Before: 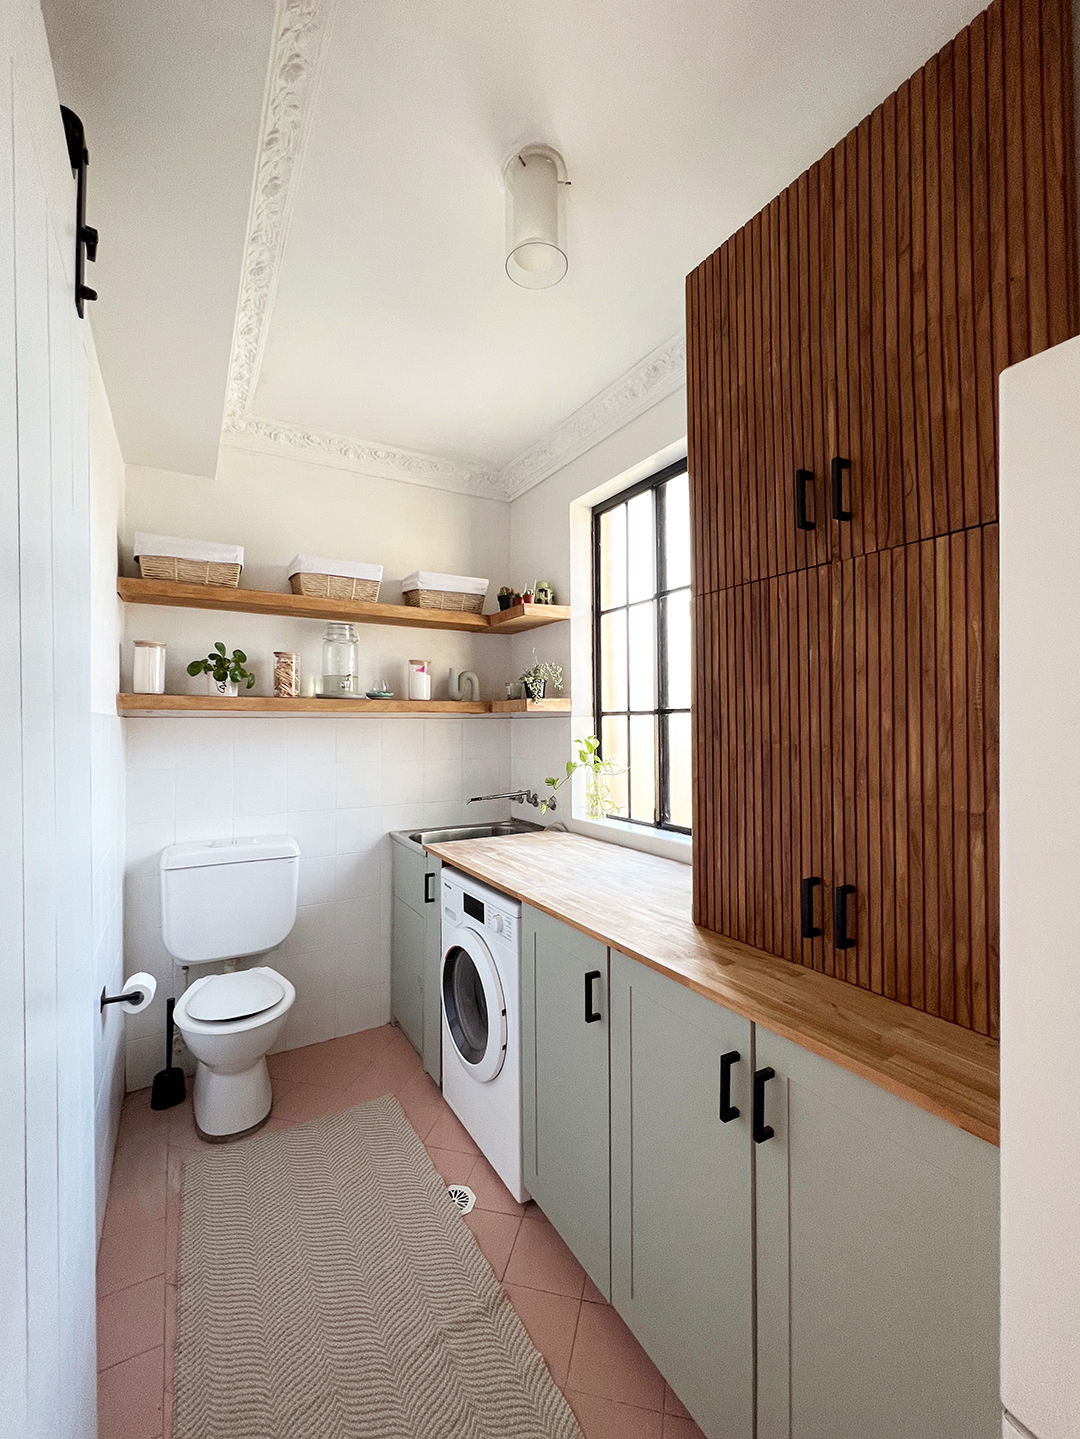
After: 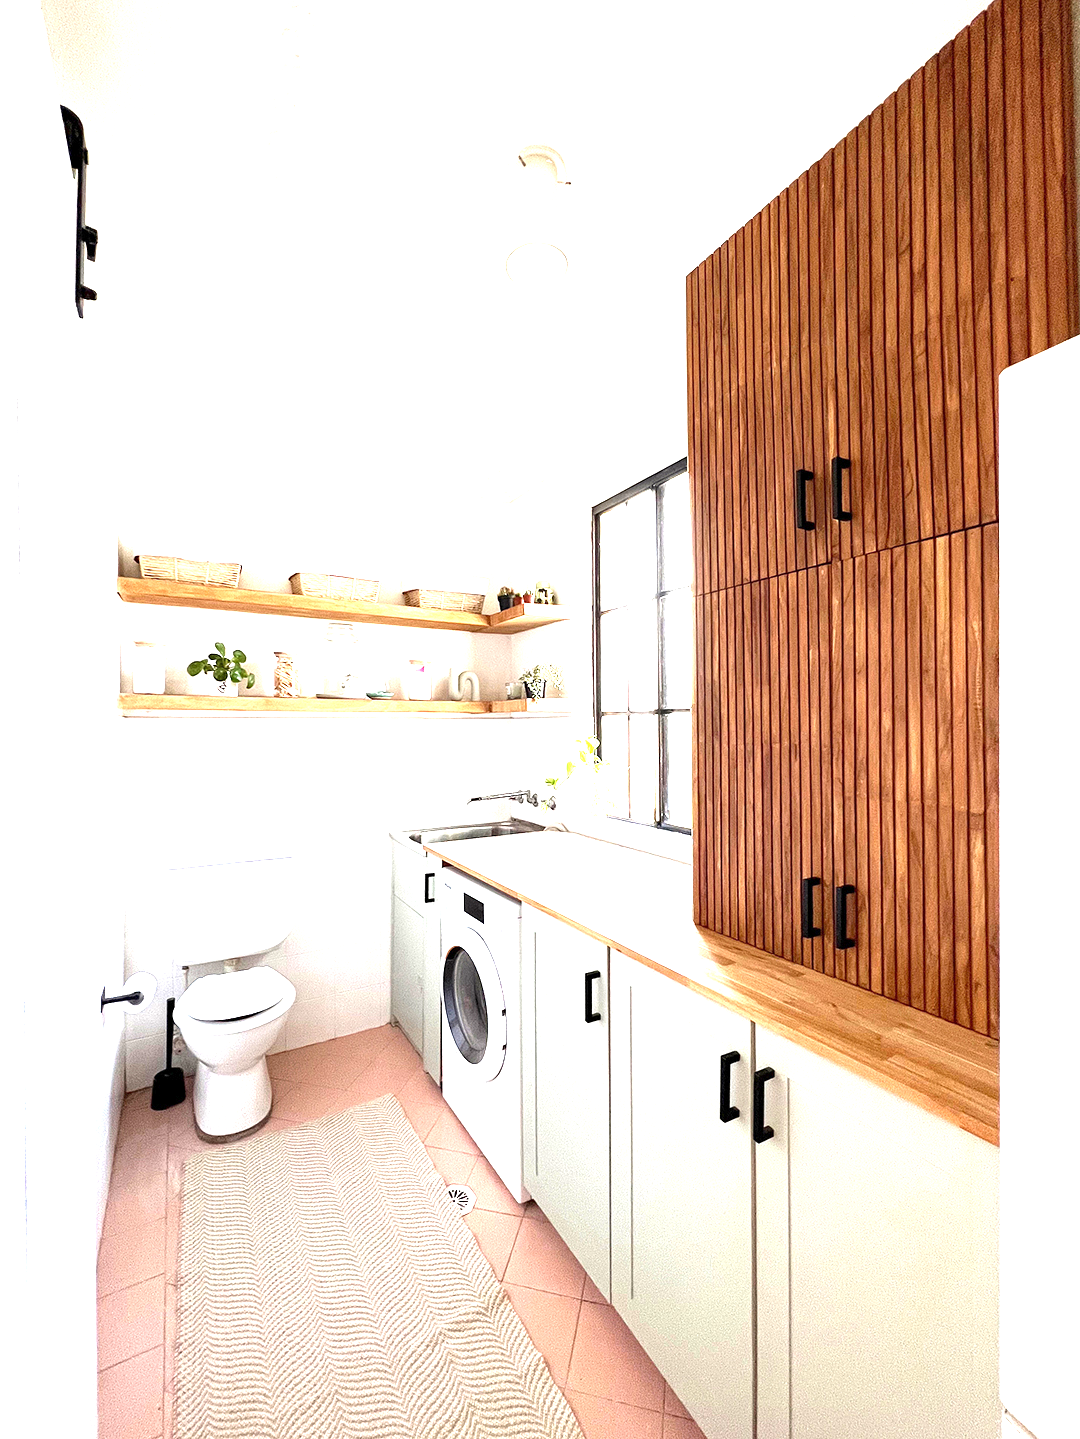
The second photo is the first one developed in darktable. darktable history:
exposure: exposure 1.991 EV, compensate highlight preservation false
